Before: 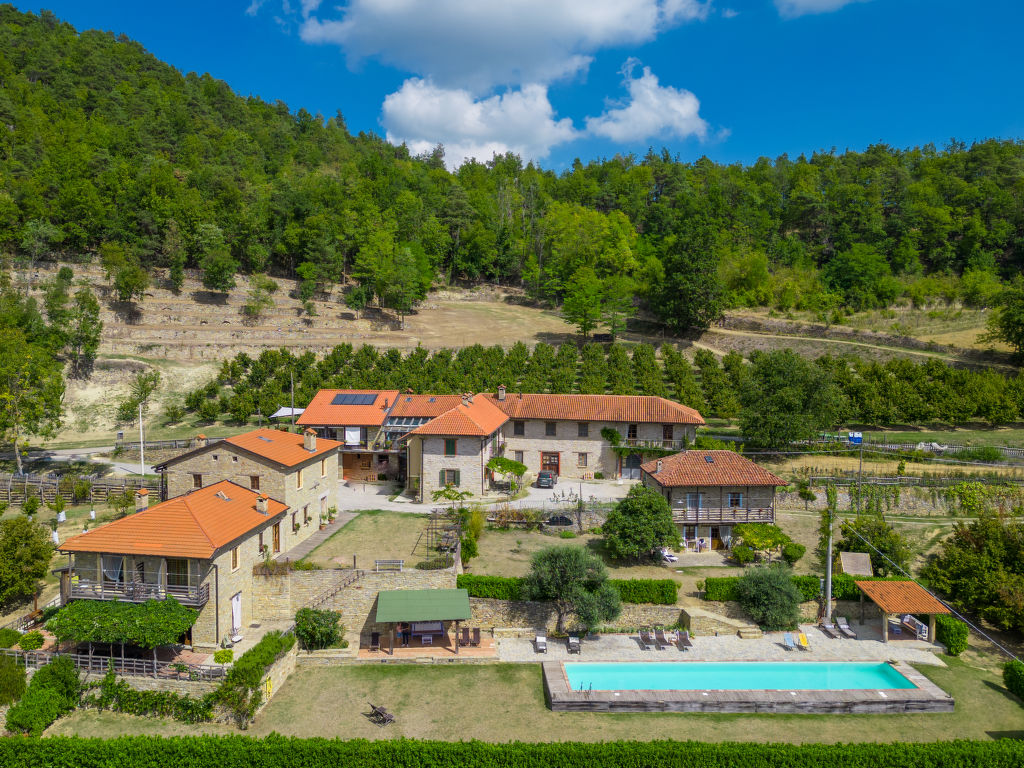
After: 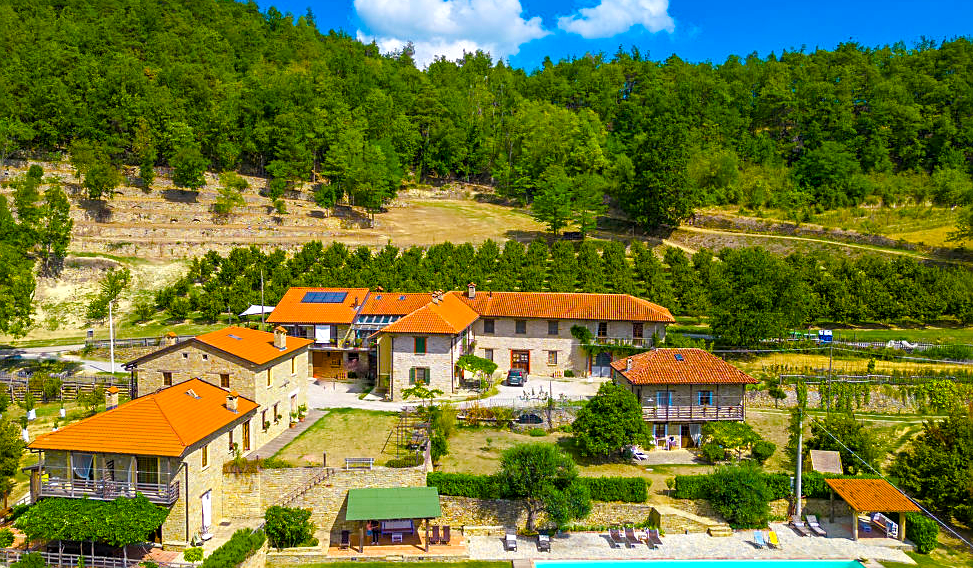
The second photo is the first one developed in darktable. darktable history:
crop and rotate: left 2.991%, top 13.302%, right 1.981%, bottom 12.636%
color balance rgb: linear chroma grading › shadows 10%, linear chroma grading › highlights 10%, linear chroma grading › global chroma 15%, linear chroma grading › mid-tones 15%, perceptual saturation grading › global saturation 40%, perceptual saturation grading › highlights -25%, perceptual saturation grading › mid-tones 35%, perceptual saturation grading › shadows 35%, perceptual brilliance grading › global brilliance 11.29%, global vibrance 11.29%
sharpen: on, module defaults
